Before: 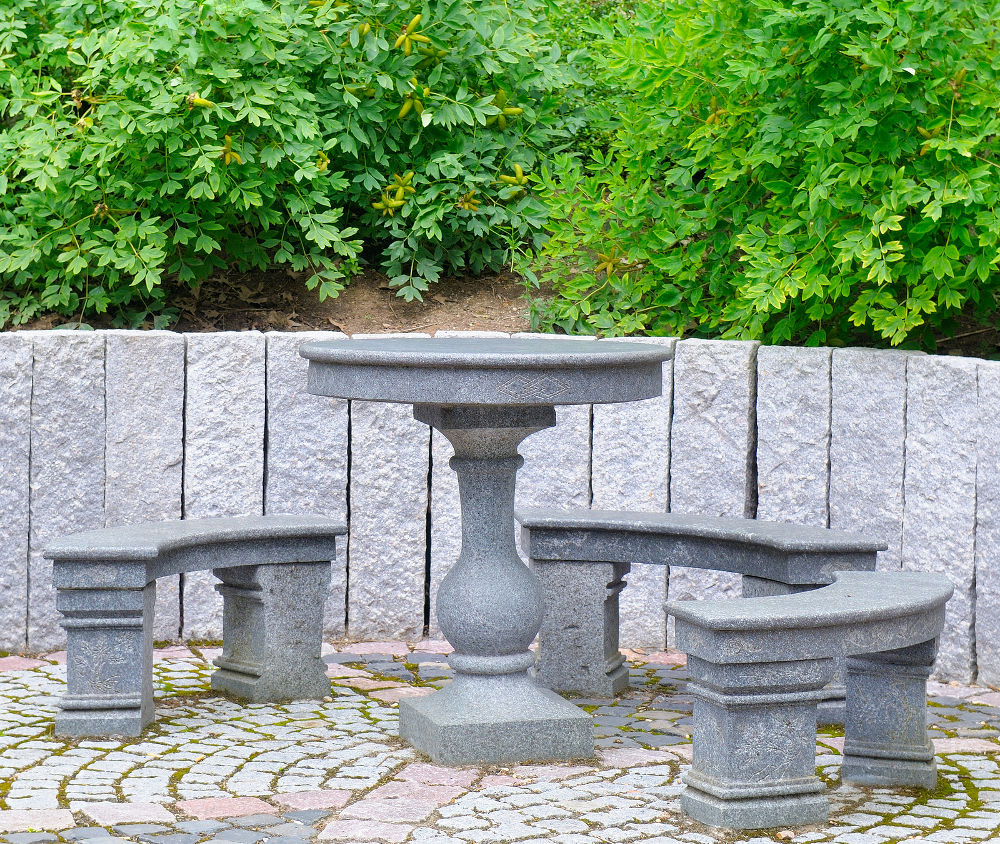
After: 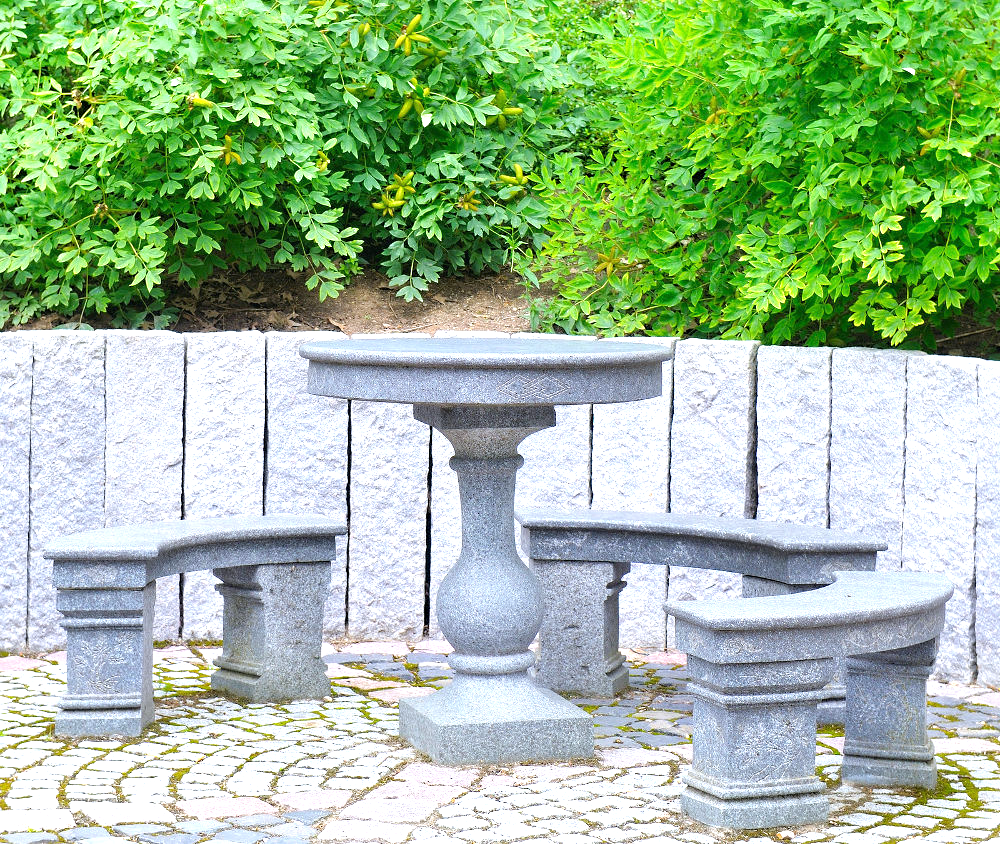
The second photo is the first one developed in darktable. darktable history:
exposure: black level correction 0, exposure 0.7 EV, compensate exposure bias true, compensate highlight preservation false
white balance: red 0.976, blue 1.04
sharpen: radius 5.325, amount 0.312, threshold 26.433
